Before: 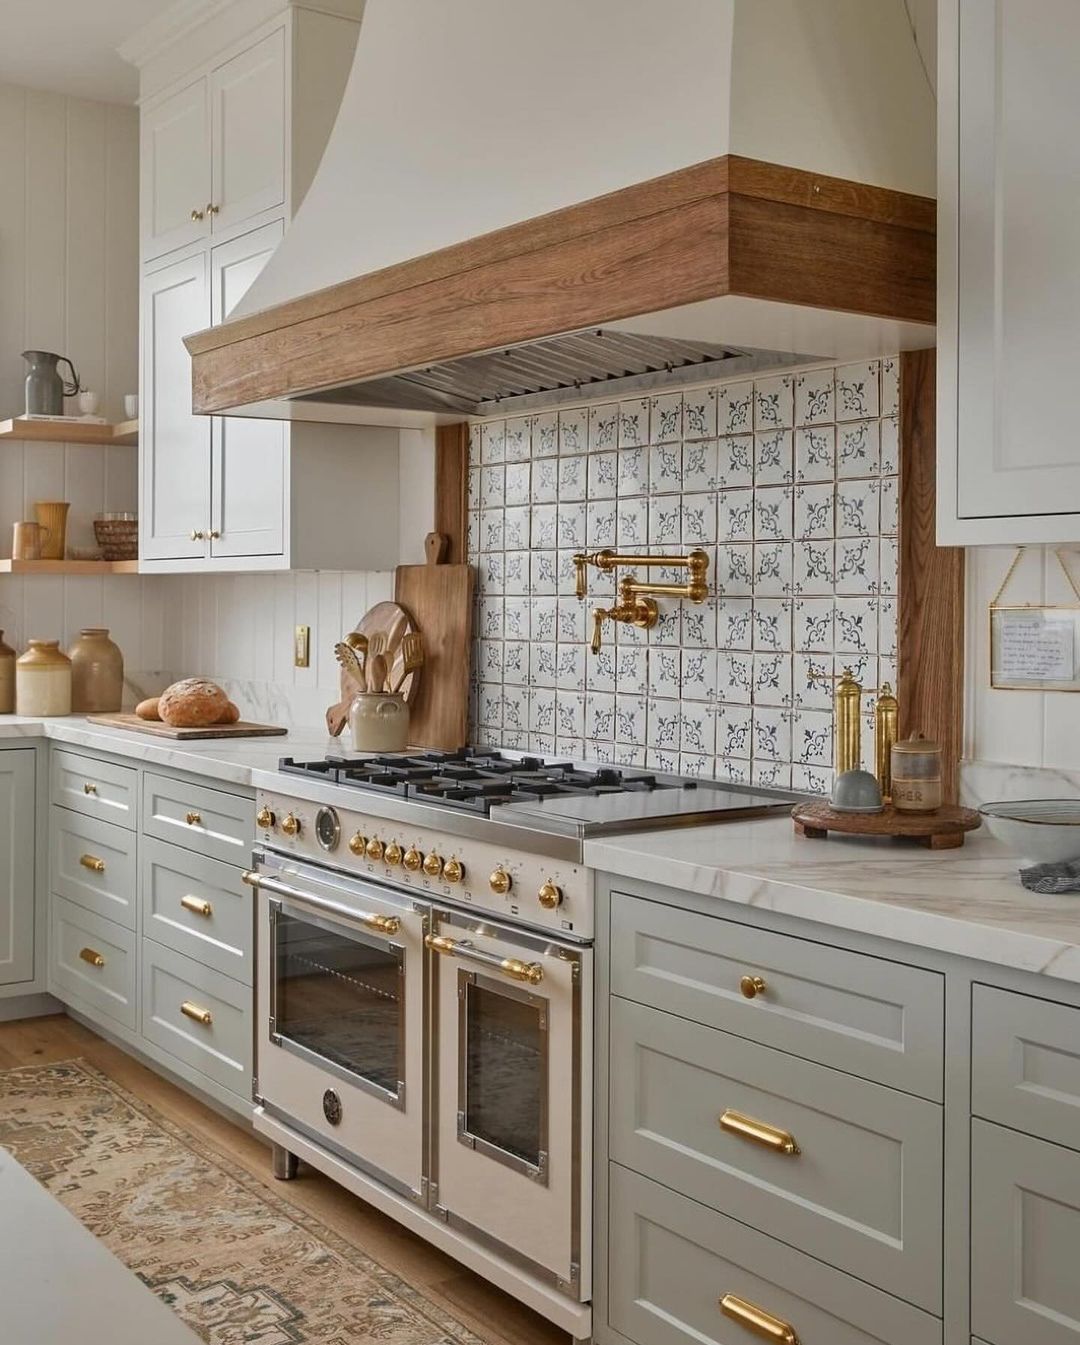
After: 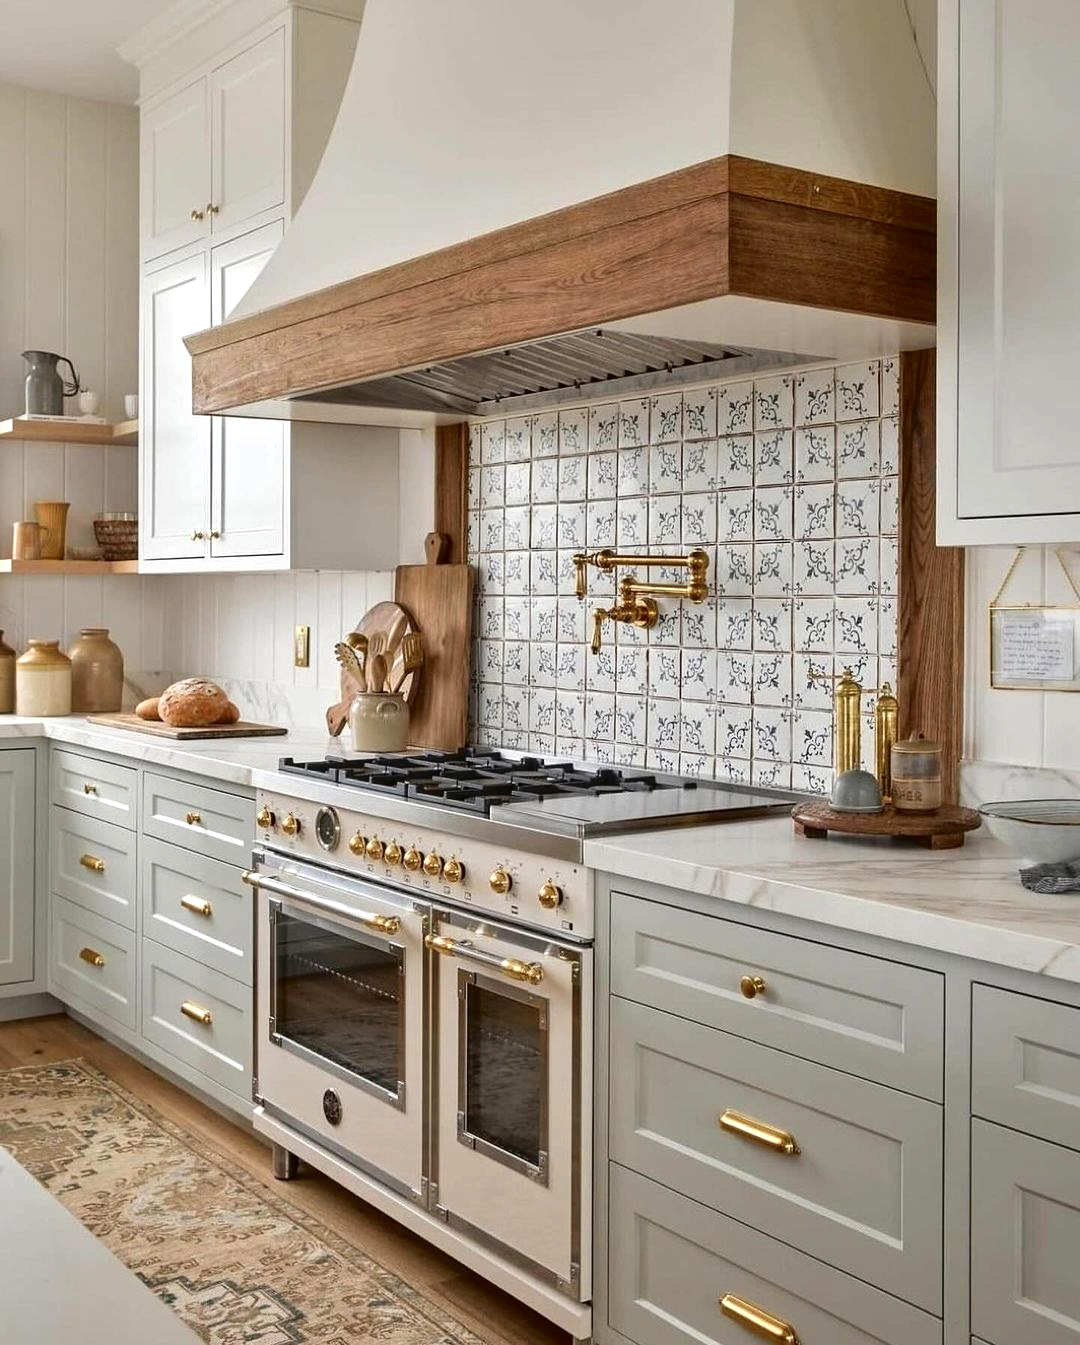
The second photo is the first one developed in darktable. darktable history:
exposure: black level correction 0, exposure 0.5 EV, compensate highlight preservation false
tone curve: curves: ch0 [(0, 0) (0.003, 0.001) (0.011, 0.004) (0.025, 0.011) (0.044, 0.021) (0.069, 0.028) (0.1, 0.036) (0.136, 0.051) (0.177, 0.085) (0.224, 0.127) (0.277, 0.193) (0.335, 0.266) (0.399, 0.338) (0.468, 0.419) (0.543, 0.504) (0.623, 0.593) (0.709, 0.689) (0.801, 0.784) (0.898, 0.888) (1, 1)], color space Lab, independent channels, preserve colors none
